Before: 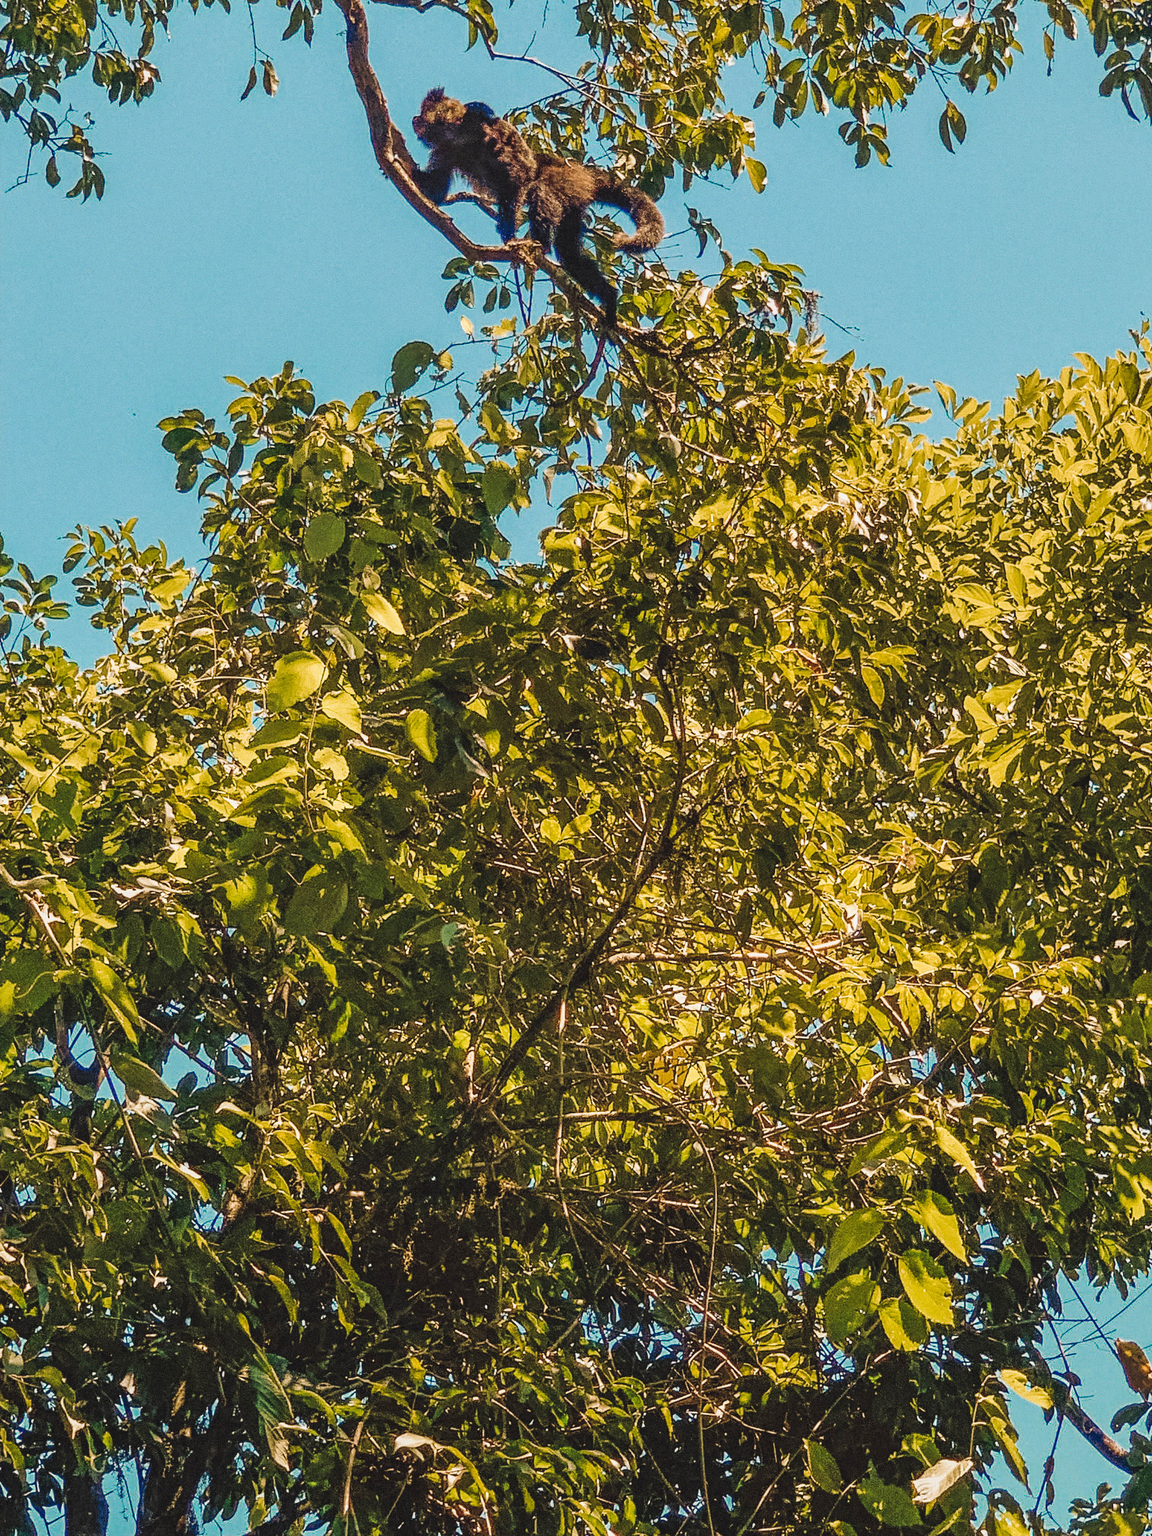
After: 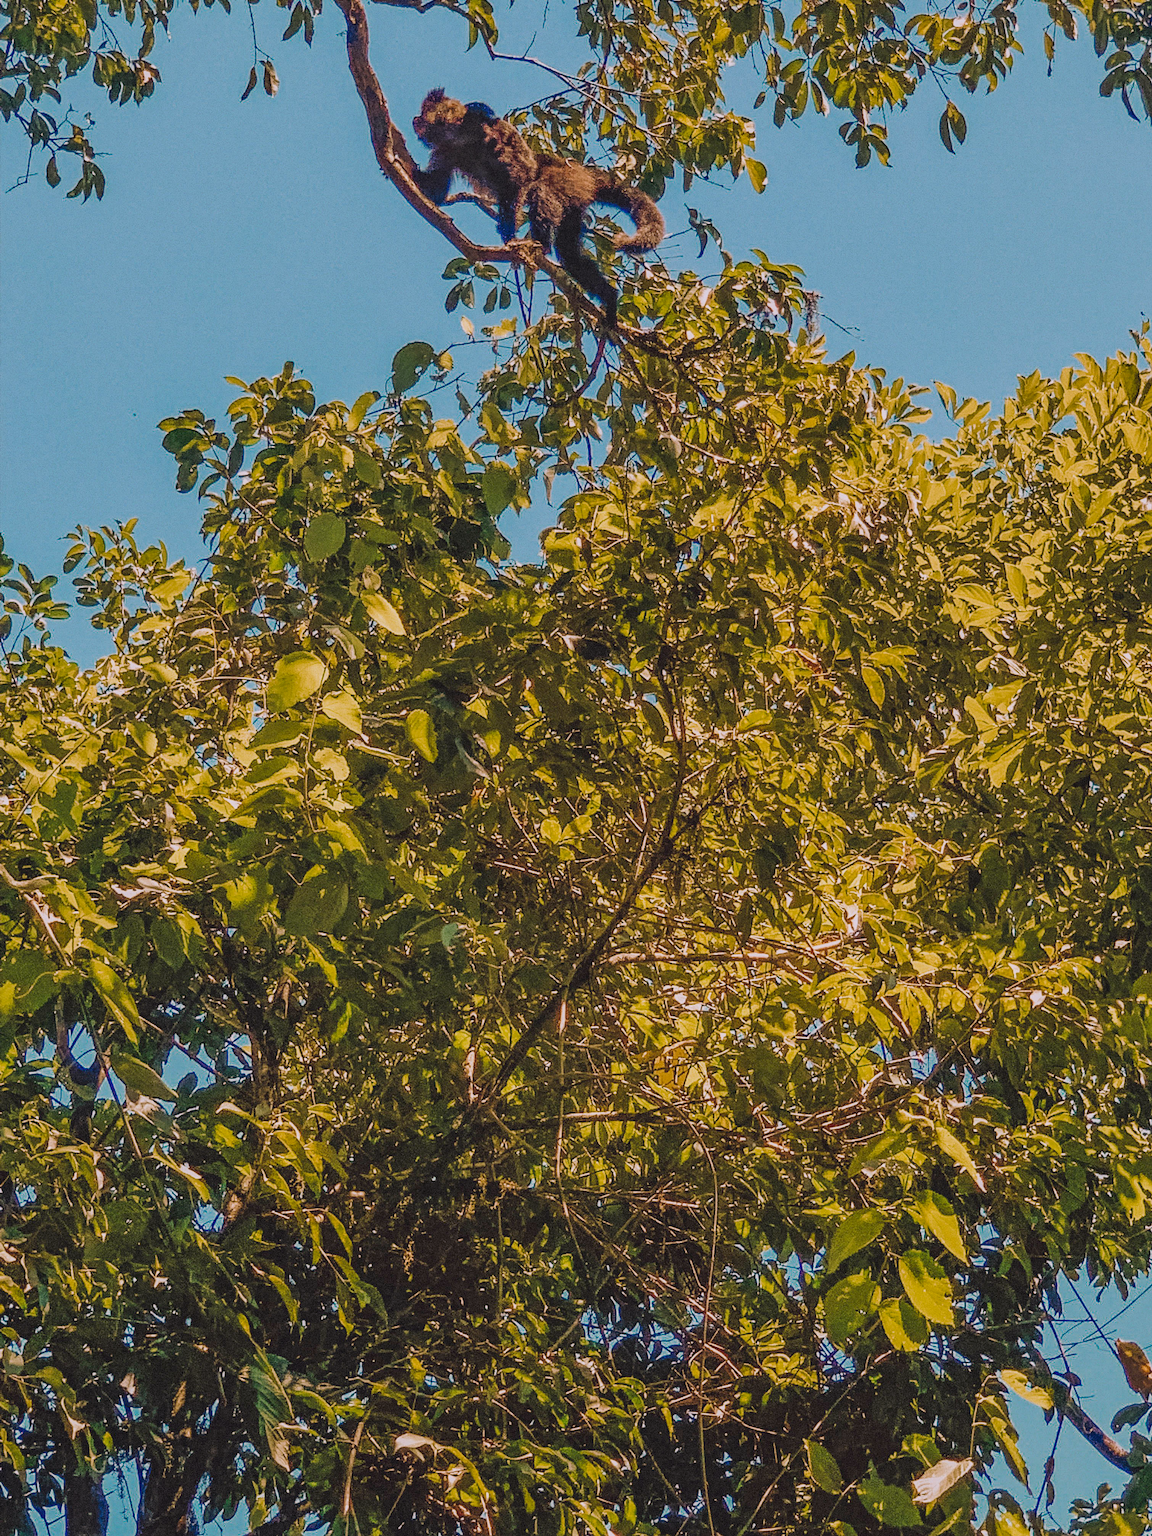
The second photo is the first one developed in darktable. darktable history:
exposure: black level correction 0.002, exposure -0.1 EV, compensate highlight preservation false
white balance: red 1.05, blue 1.072
split-toning: shadows › saturation 0.61, highlights › saturation 0.58, balance -28.74, compress 87.36%
tone equalizer: -8 EV 0.25 EV, -7 EV 0.417 EV, -6 EV 0.417 EV, -5 EV 0.25 EV, -3 EV -0.25 EV, -2 EV -0.417 EV, -1 EV -0.417 EV, +0 EV -0.25 EV, edges refinement/feathering 500, mask exposure compensation -1.57 EV, preserve details guided filter
